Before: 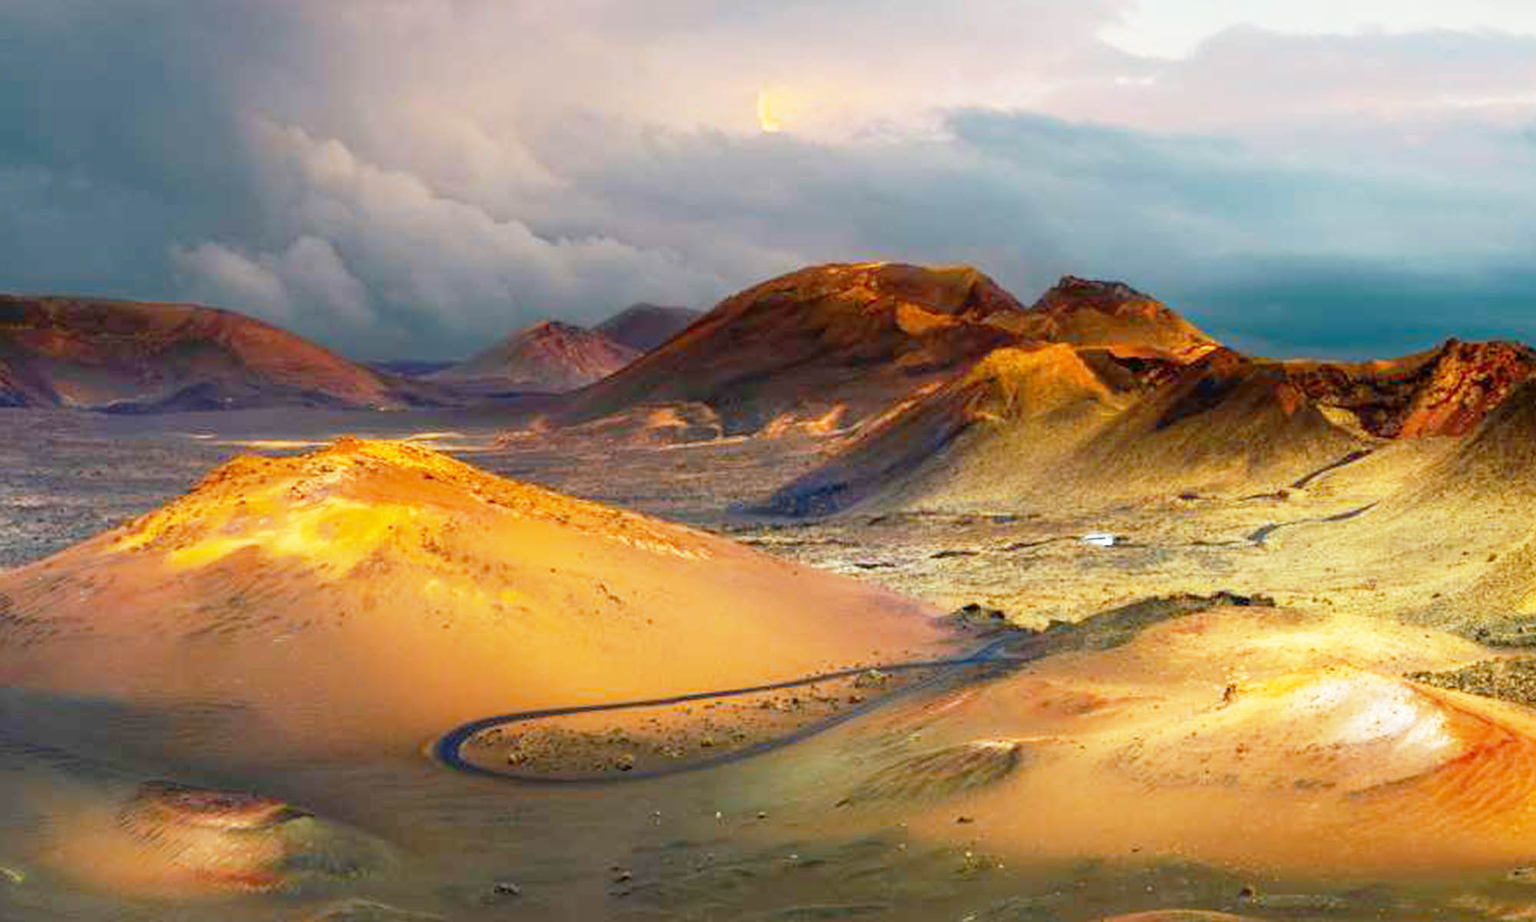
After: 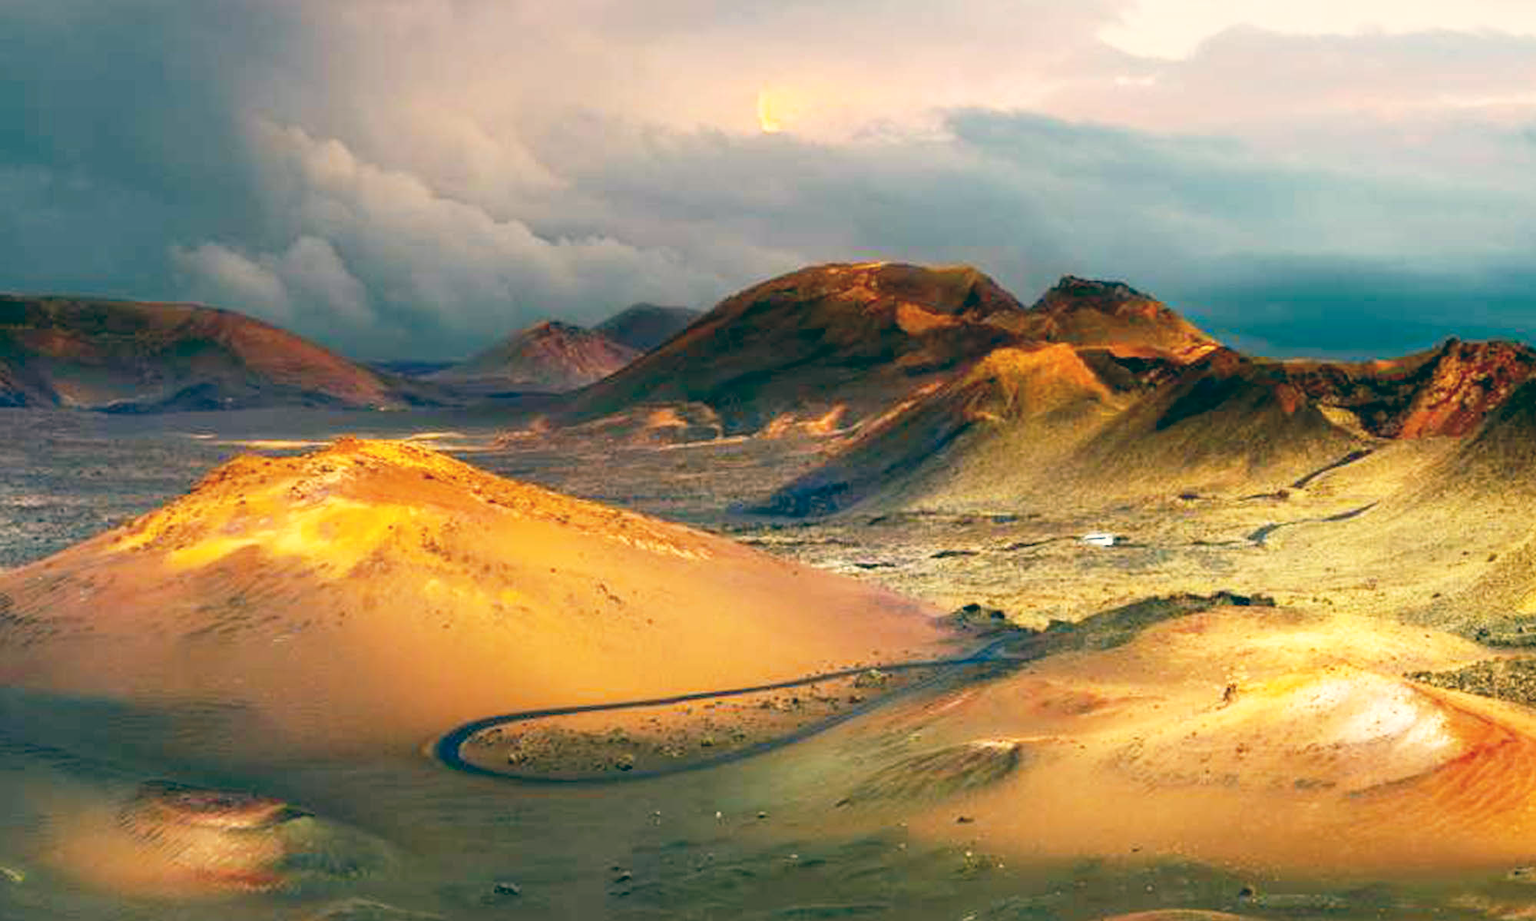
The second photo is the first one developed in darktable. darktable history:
color balance: lift [1.005, 0.99, 1.007, 1.01], gamma [1, 0.979, 1.011, 1.021], gain [0.923, 1.098, 1.025, 0.902], input saturation 90.45%, contrast 7.73%, output saturation 105.91%
